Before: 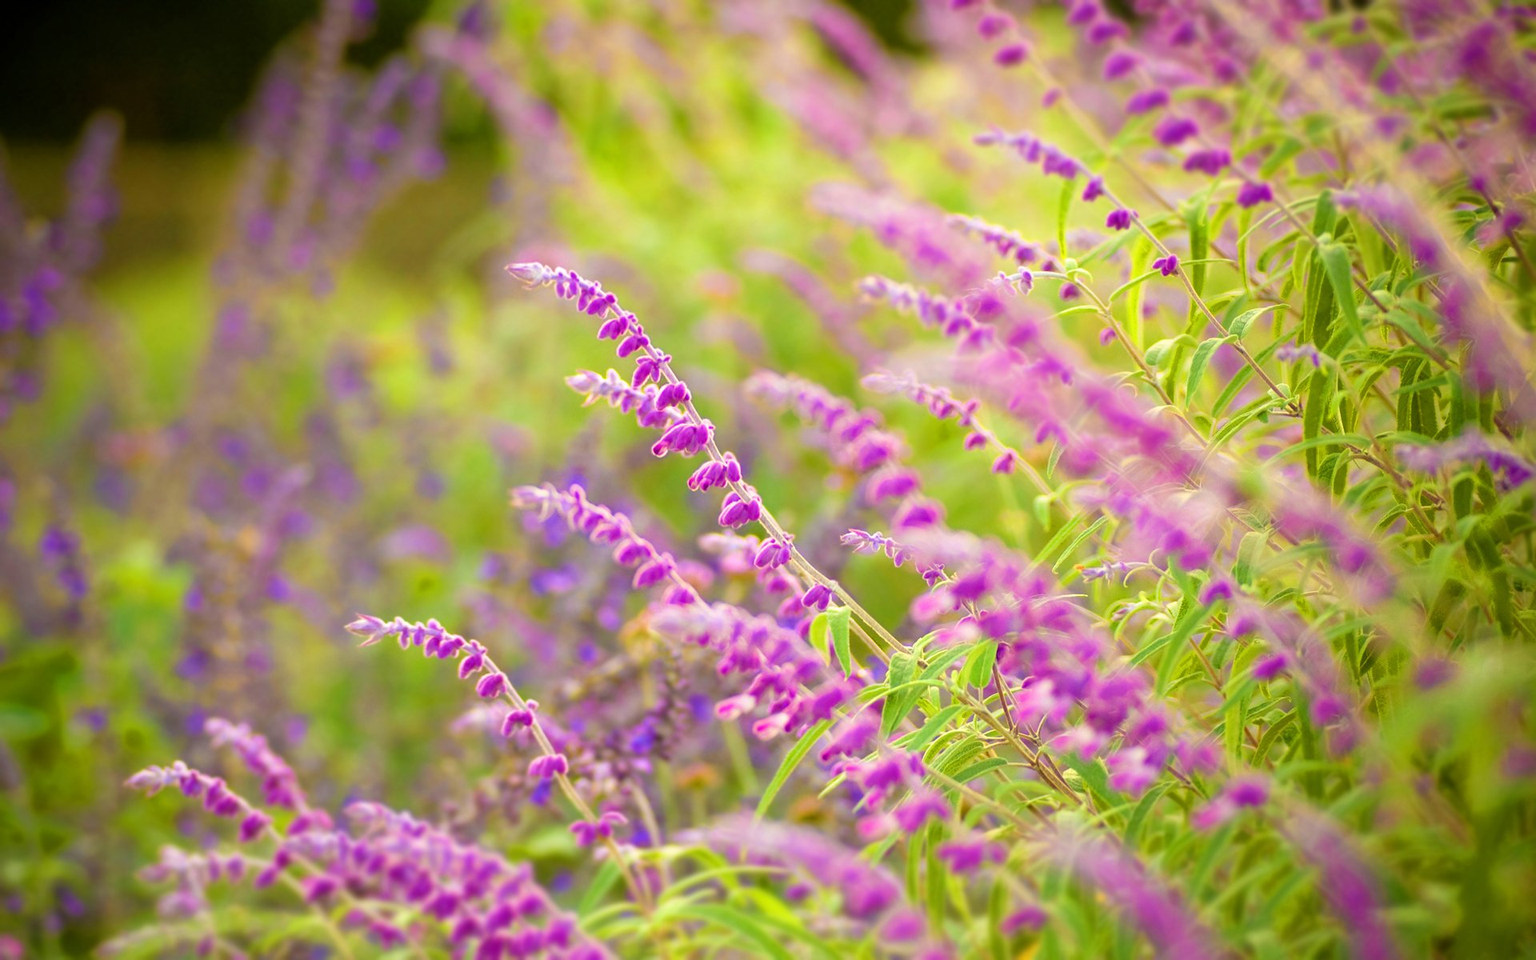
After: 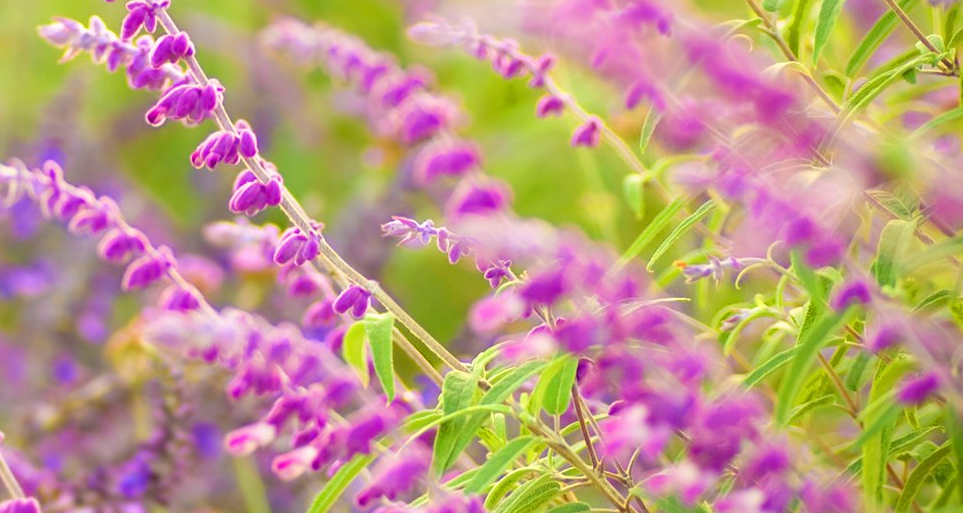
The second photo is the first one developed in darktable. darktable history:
crop: left 34.845%, top 37.095%, right 14.969%, bottom 20.112%
